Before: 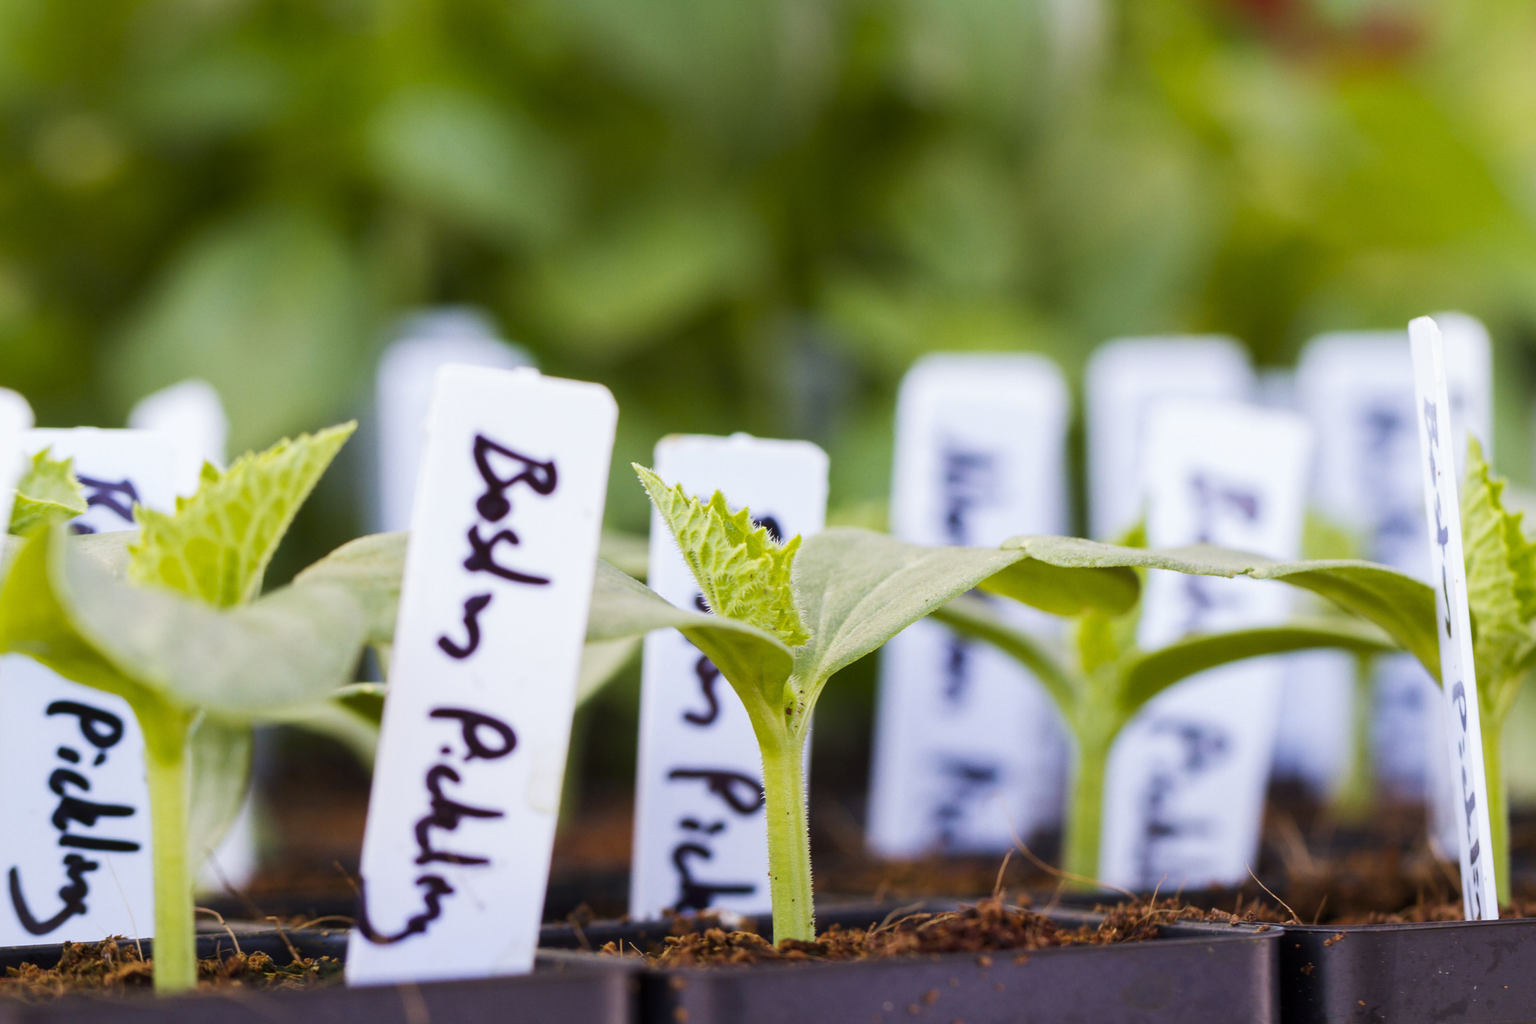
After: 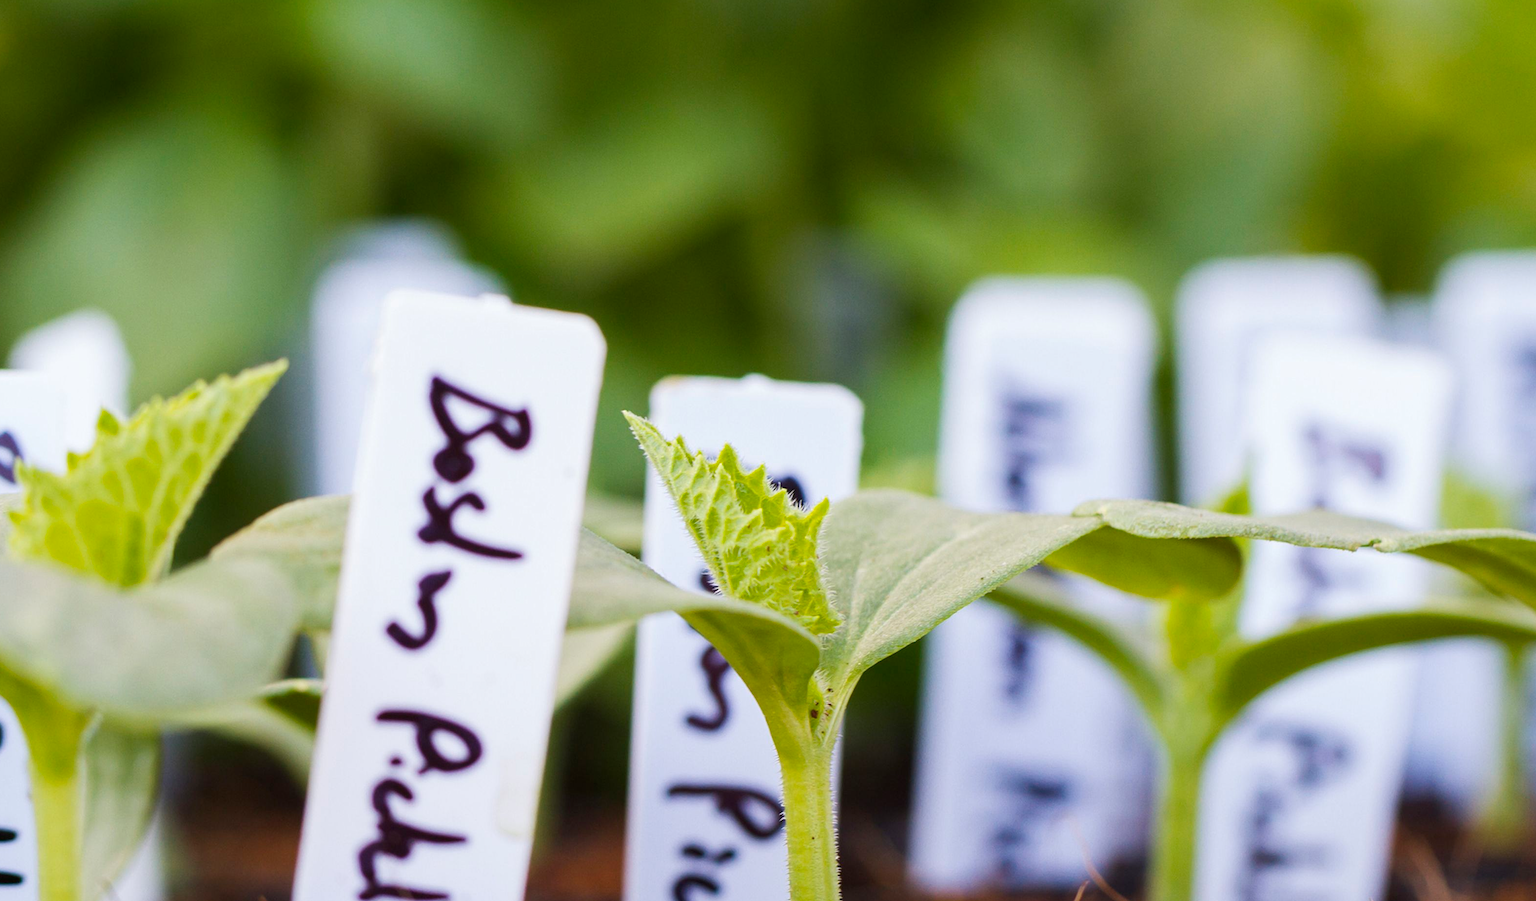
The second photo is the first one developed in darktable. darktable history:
crop: left 7.914%, top 12.306%, right 10.043%, bottom 15.473%
contrast equalizer: octaves 7, y [[0.5, 0.5, 0.5, 0.512, 0.552, 0.62], [0.5 ×6], [0.5 ×4, 0.504, 0.553], [0 ×6], [0 ×6]], mix 0.607
